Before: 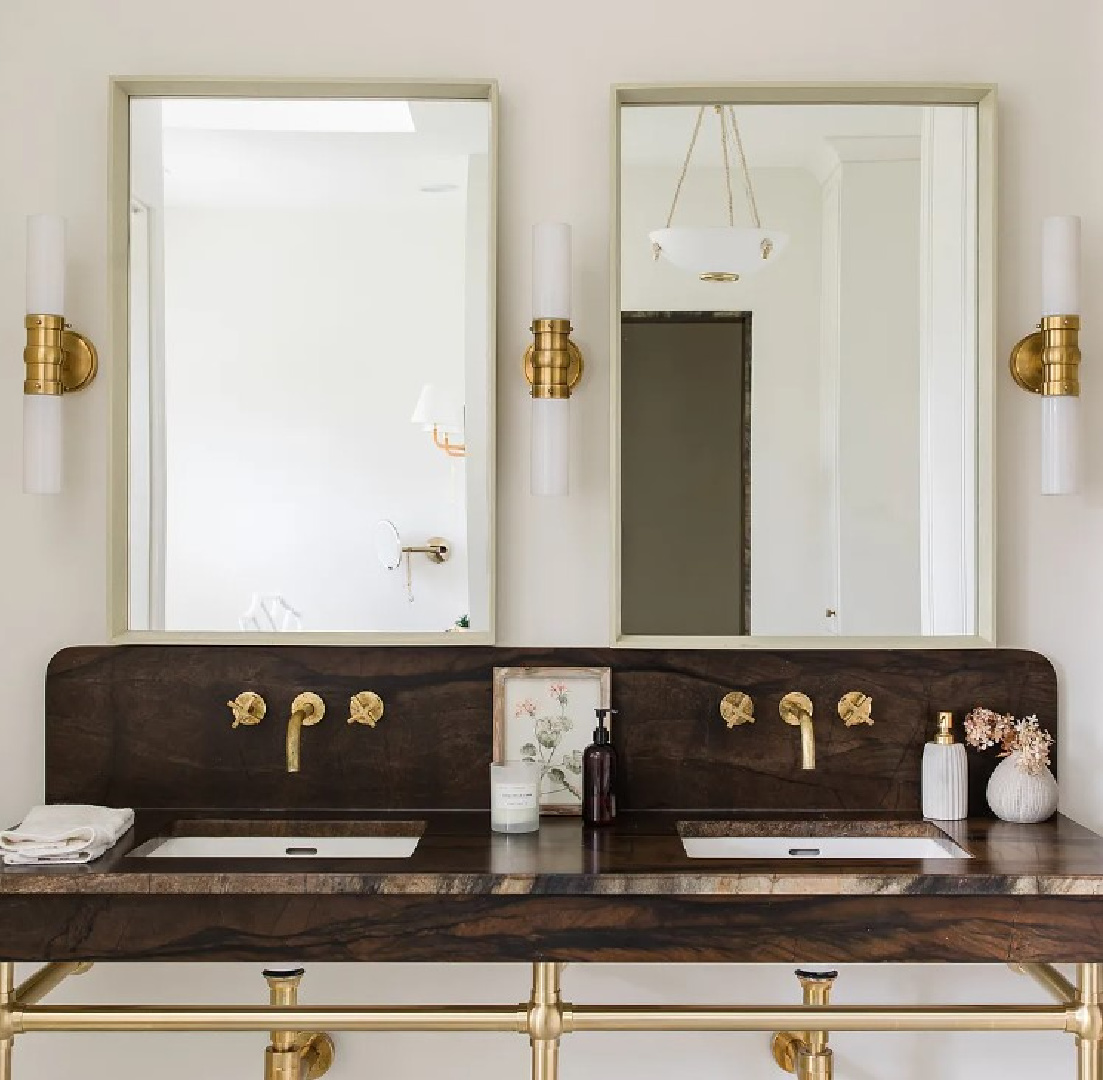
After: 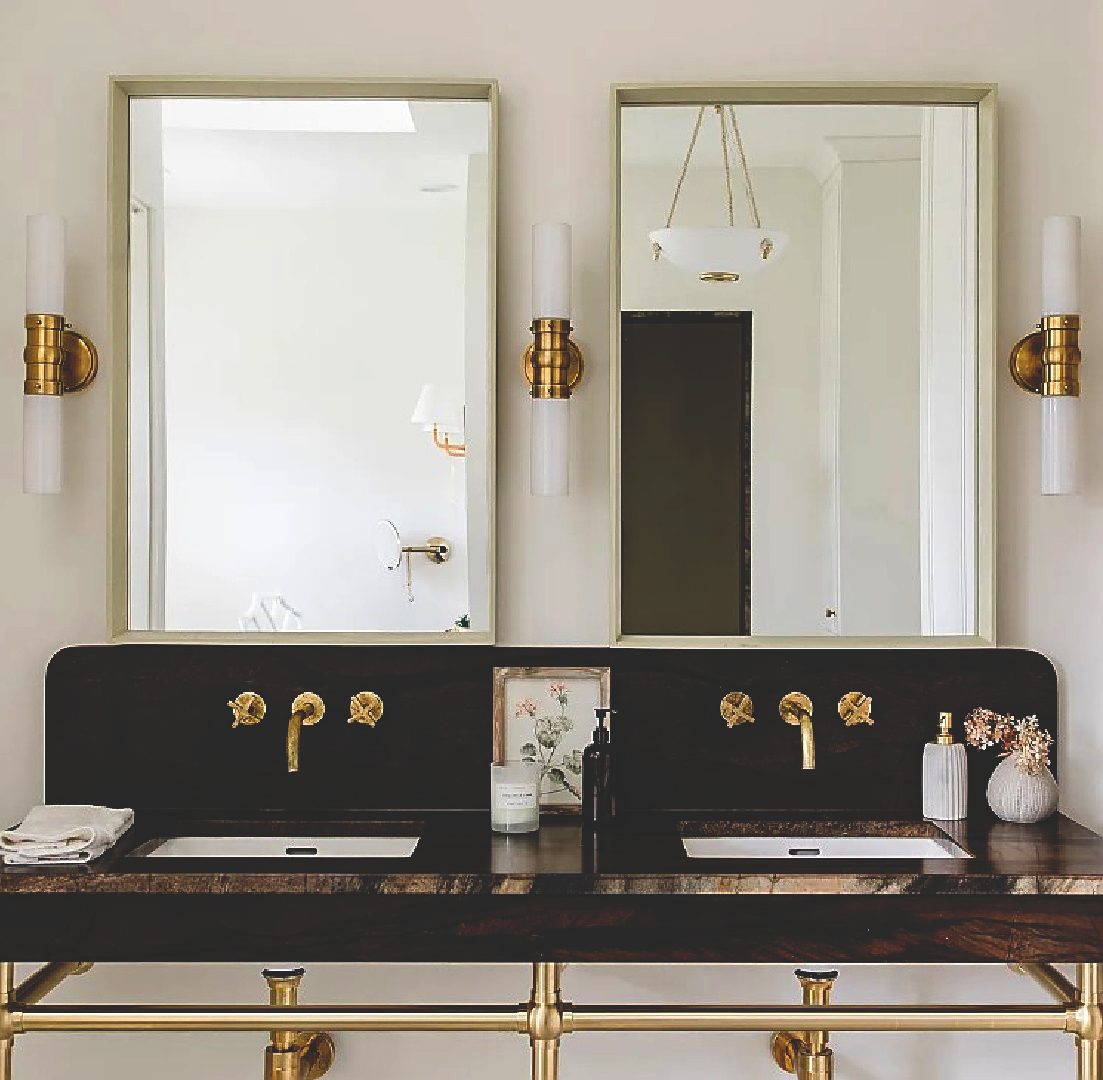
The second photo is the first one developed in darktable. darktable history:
sharpen: on, module defaults
base curve: curves: ch0 [(0, 0.02) (0.083, 0.036) (1, 1)], preserve colors none
